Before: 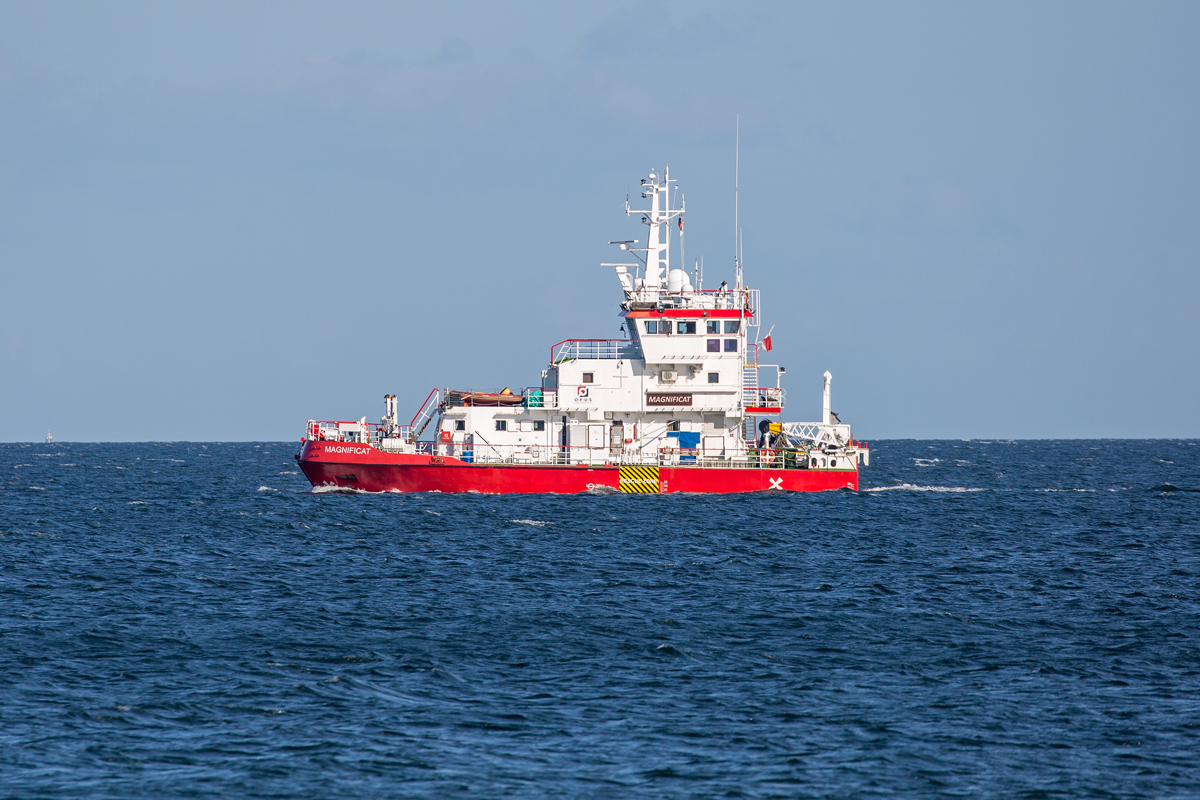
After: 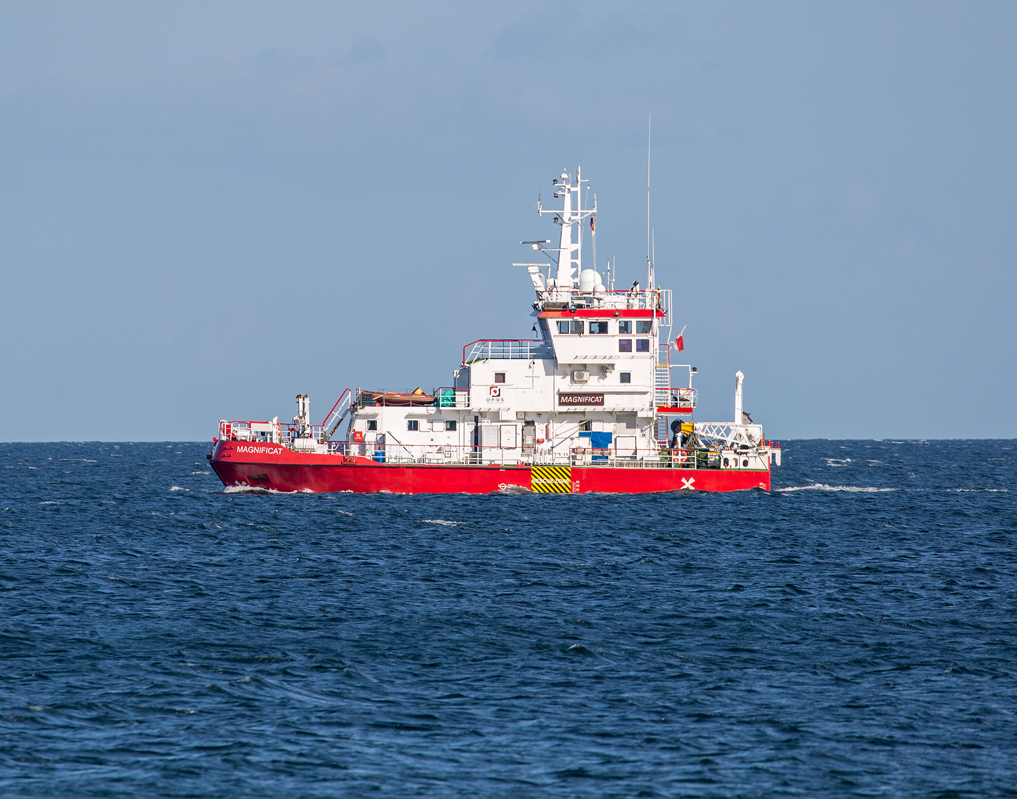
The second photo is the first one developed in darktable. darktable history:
crop: left 7.346%, right 7.861%
